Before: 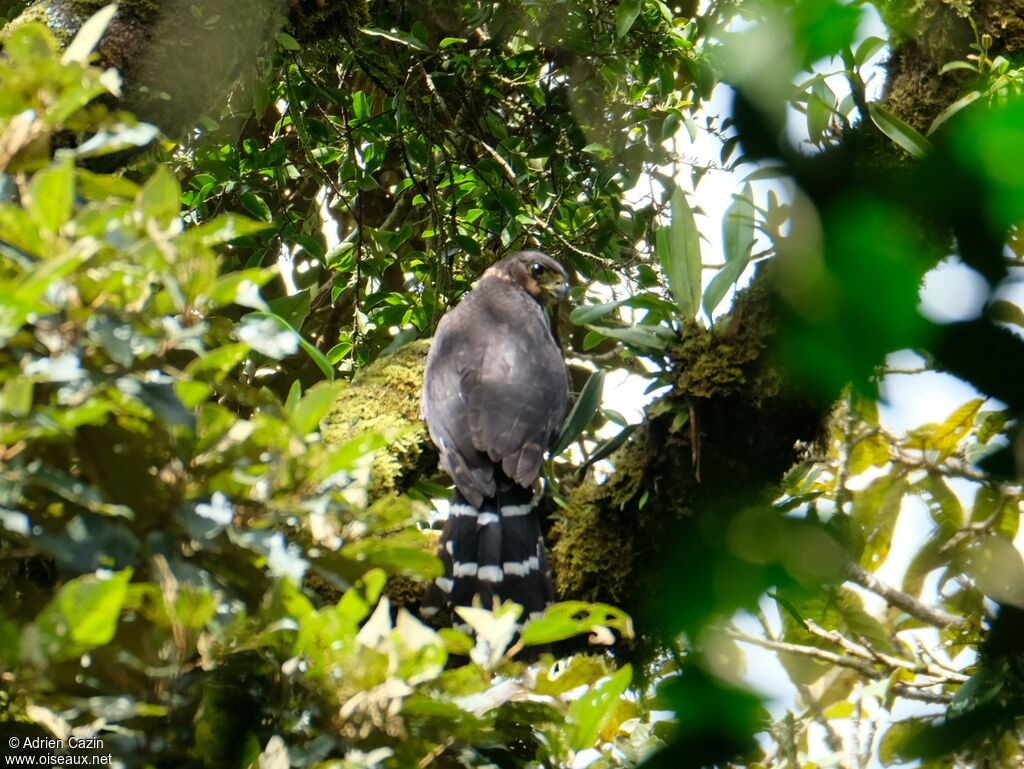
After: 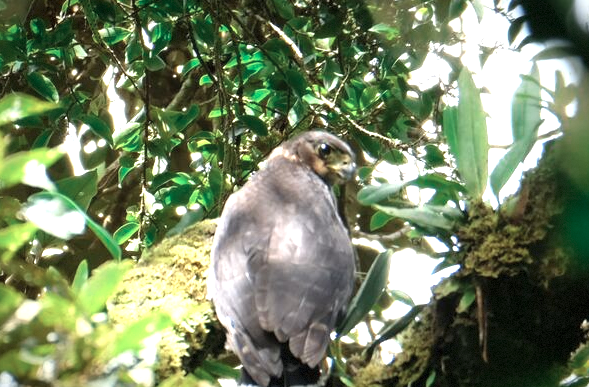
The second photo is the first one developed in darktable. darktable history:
vignetting: fall-off start 79.25%, saturation 0.002, width/height ratio 1.329, dithering 8-bit output
crop: left 20.819%, top 15.721%, right 21.613%, bottom 33.91%
exposure: black level correction 0, exposure 1.104 EV, compensate exposure bias true, compensate highlight preservation false
color zones: curves: ch0 [(0, 0.5) (0.125, 0.4) (0.25, 0.5) (0.375, 0.4) (0.5, 0.4) (0.625, 0.6) (0.75, 0.6) (0.875, 0.5)]; ch1 [(0, 0.35) (0.125, 0.45) (0.25, 0.35) (0.375, 0.35) (0.5, 0.35) (0.625, 0.35) (0.75, 0.45) (0.875, 0.35)]; ch2 [(0, 0.6) (0.125, 0.5) (0.25, 0.5) (0.375, 0.6) (0.5, 0.6) (0.625, 0.5) (0.75, 0.5) (0.875, 0.5)]
